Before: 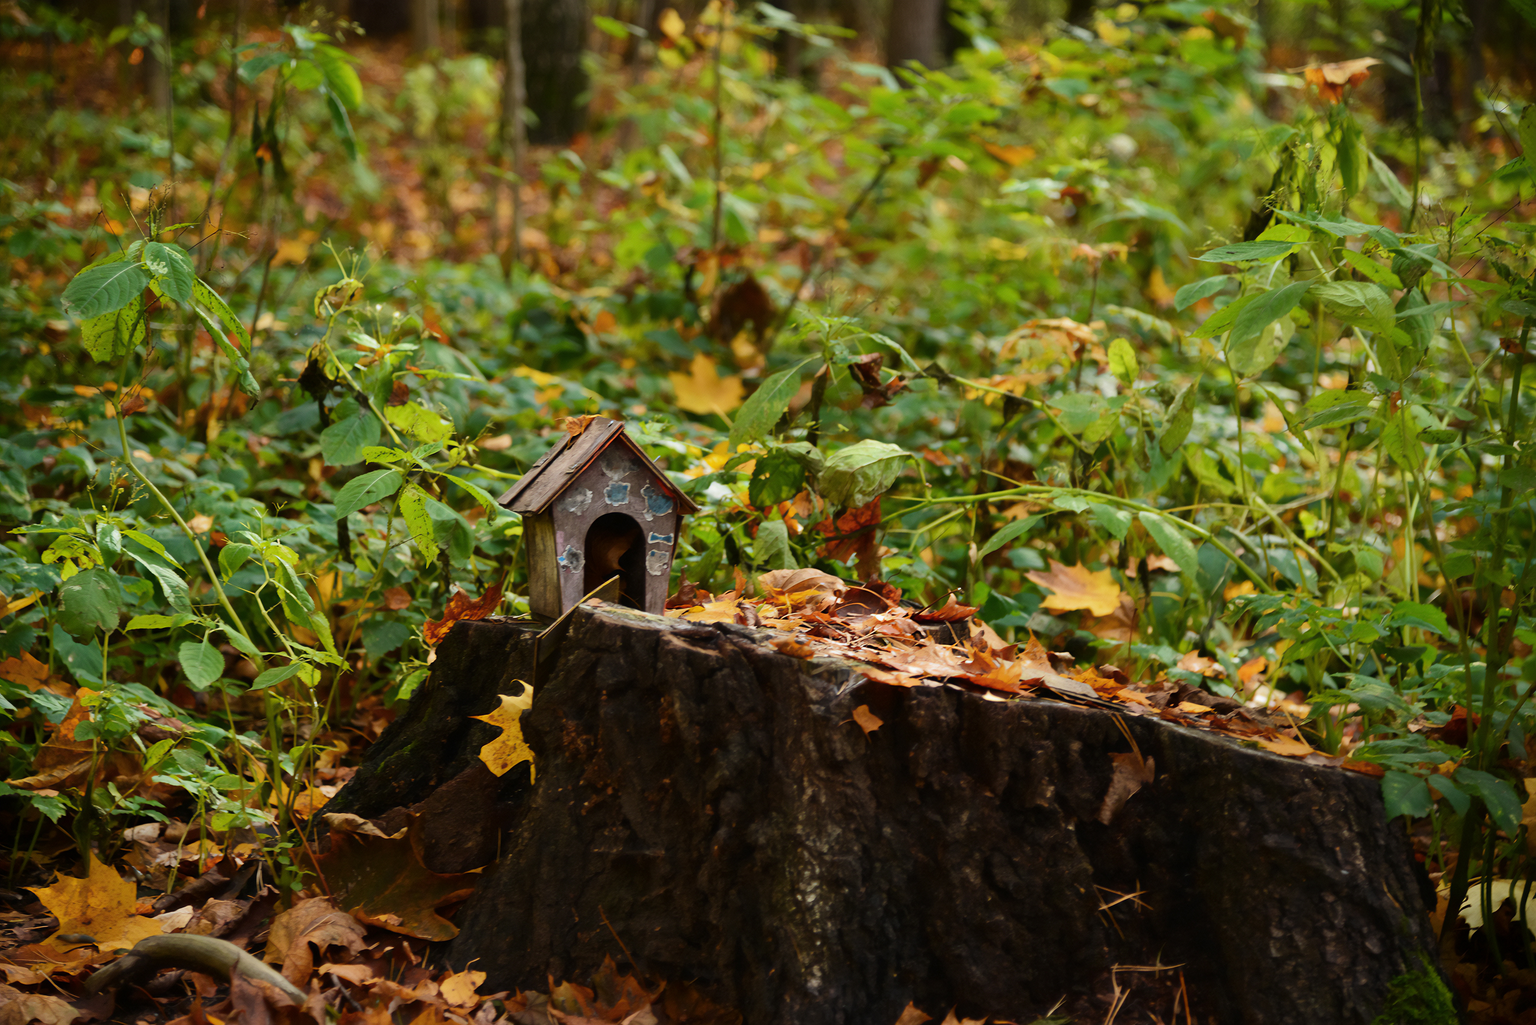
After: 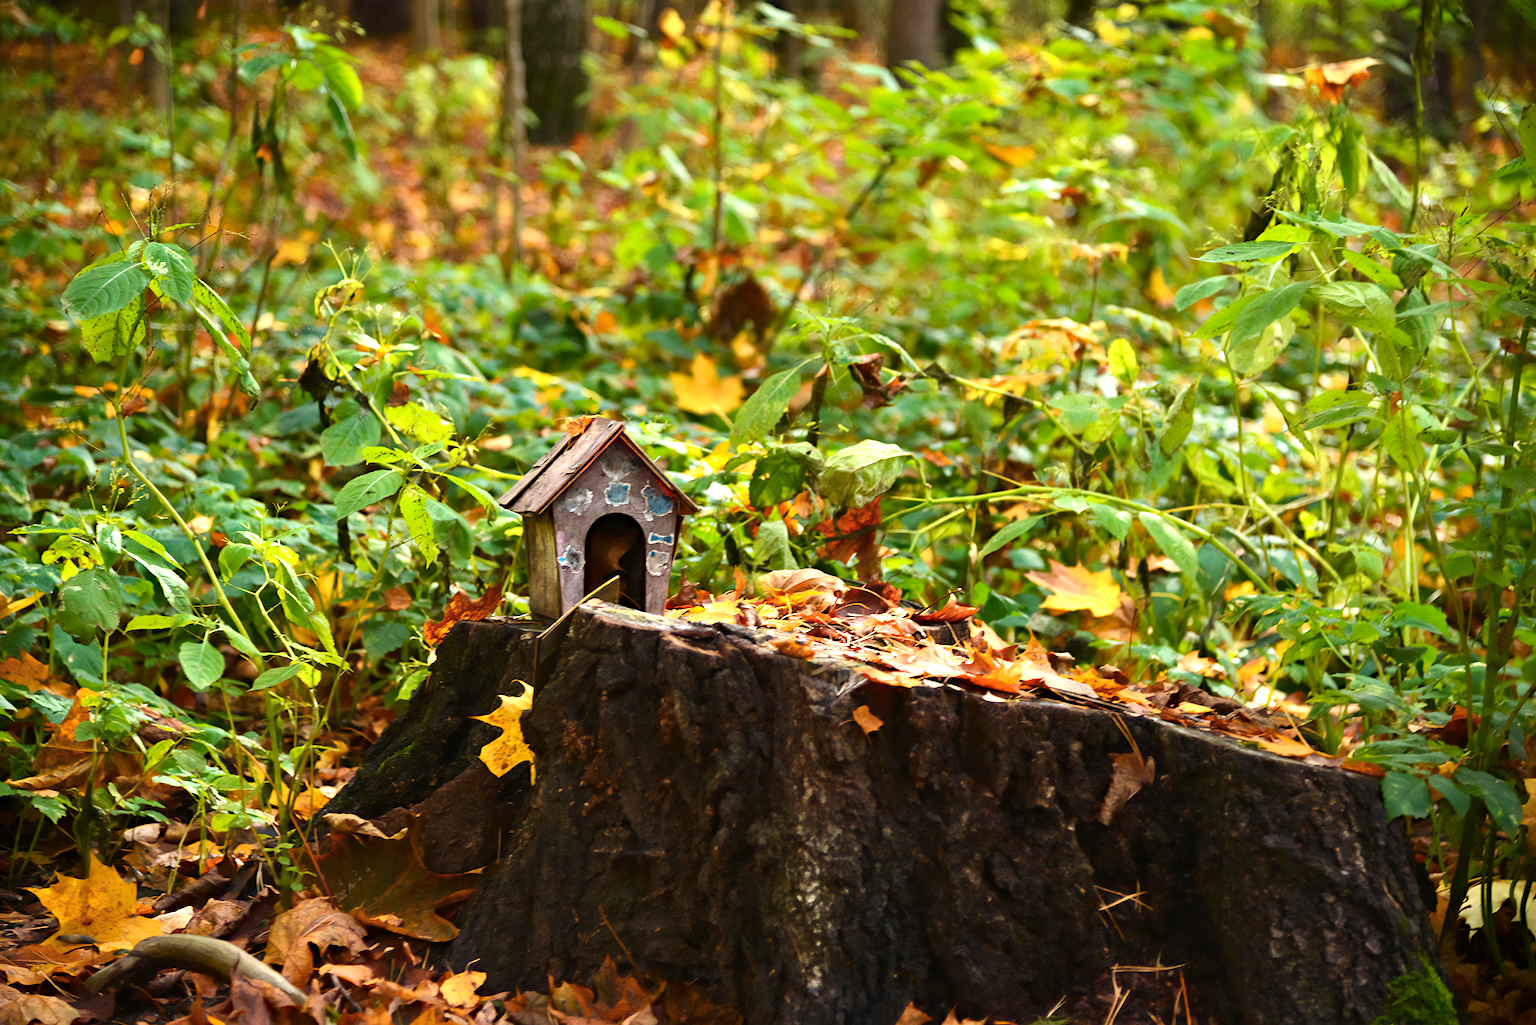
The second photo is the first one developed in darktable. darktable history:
exposure: exposure 1 EV, compensate highlight preservation false
haze removal: compatibility mode true, adaptive false
